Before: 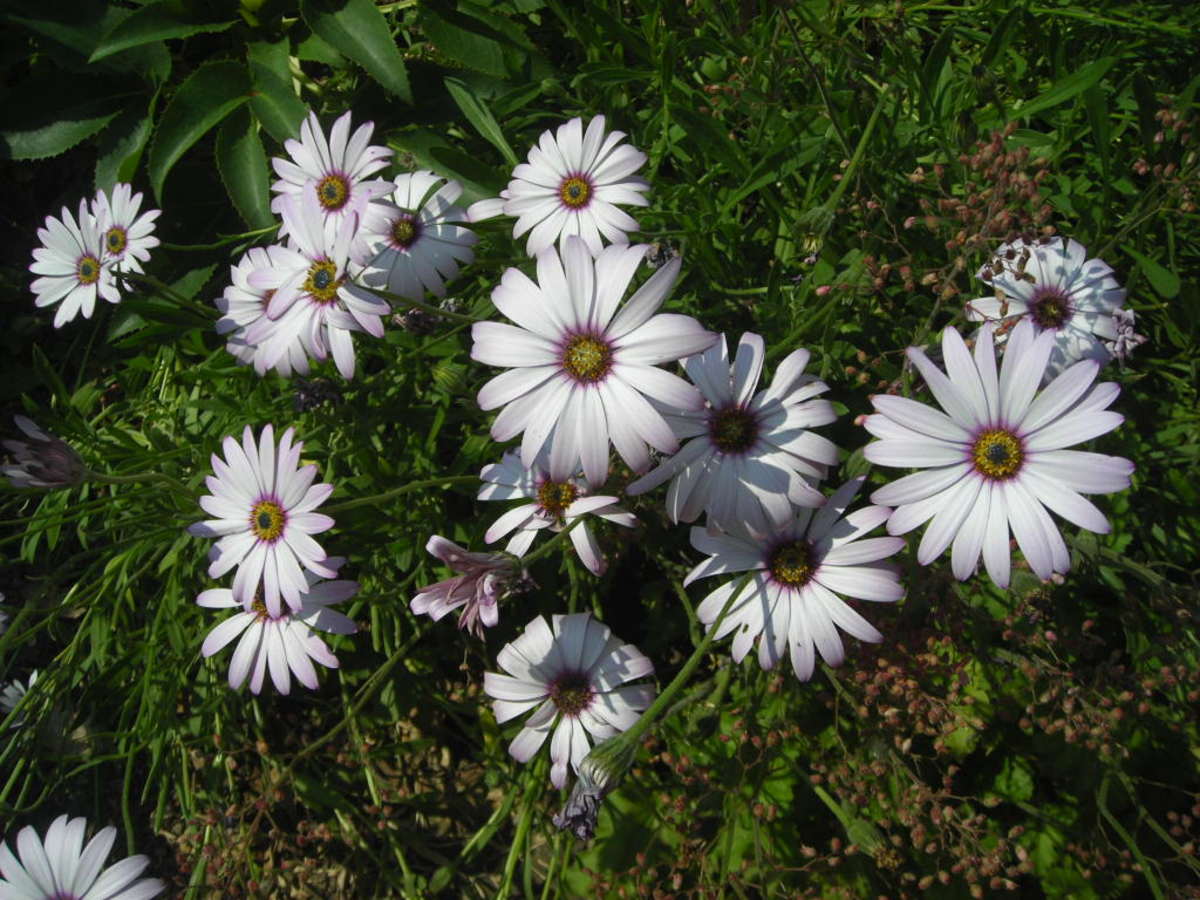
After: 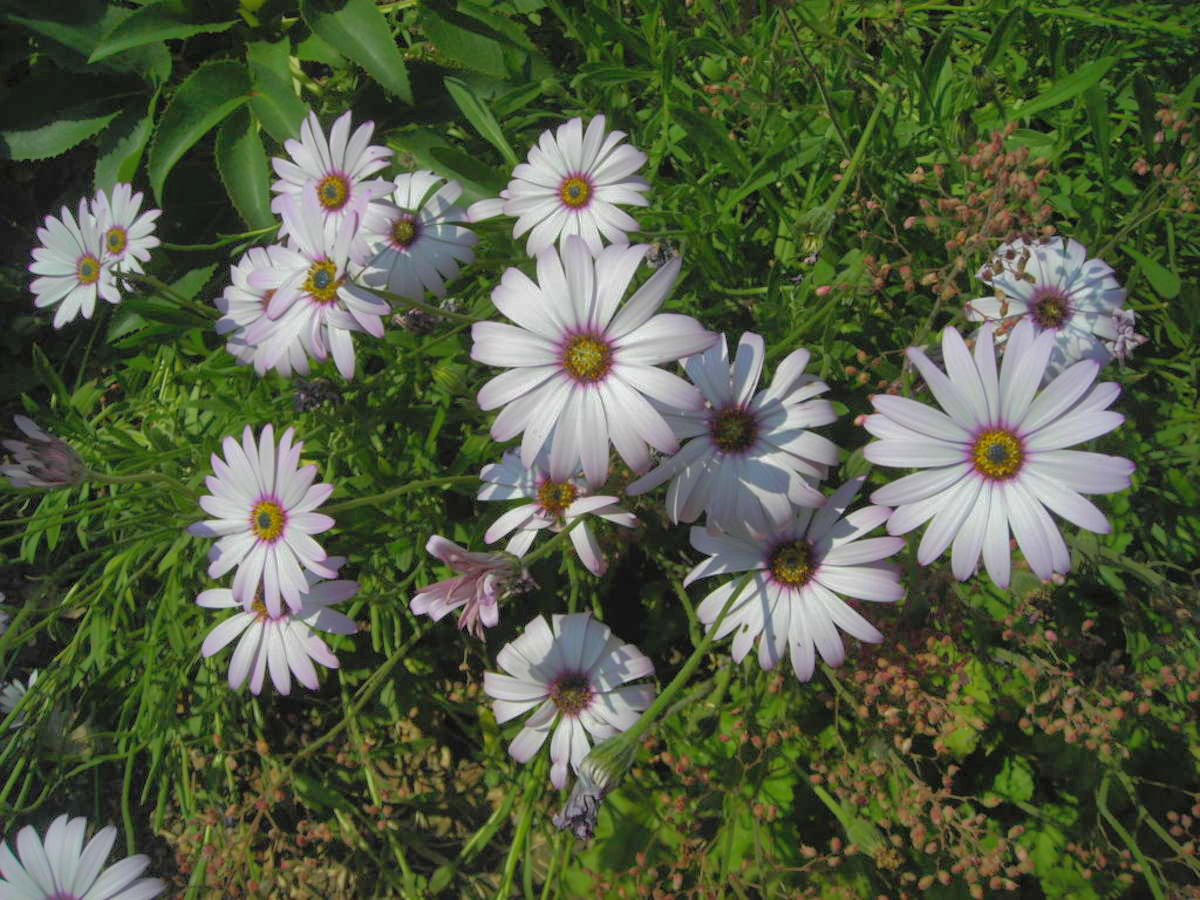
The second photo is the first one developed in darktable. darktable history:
shadows and highlights: shadows 59.87, highlights -59.99
contrast brightness saturation: contrast 0.033, brightness 0.06, saturation 0.124
